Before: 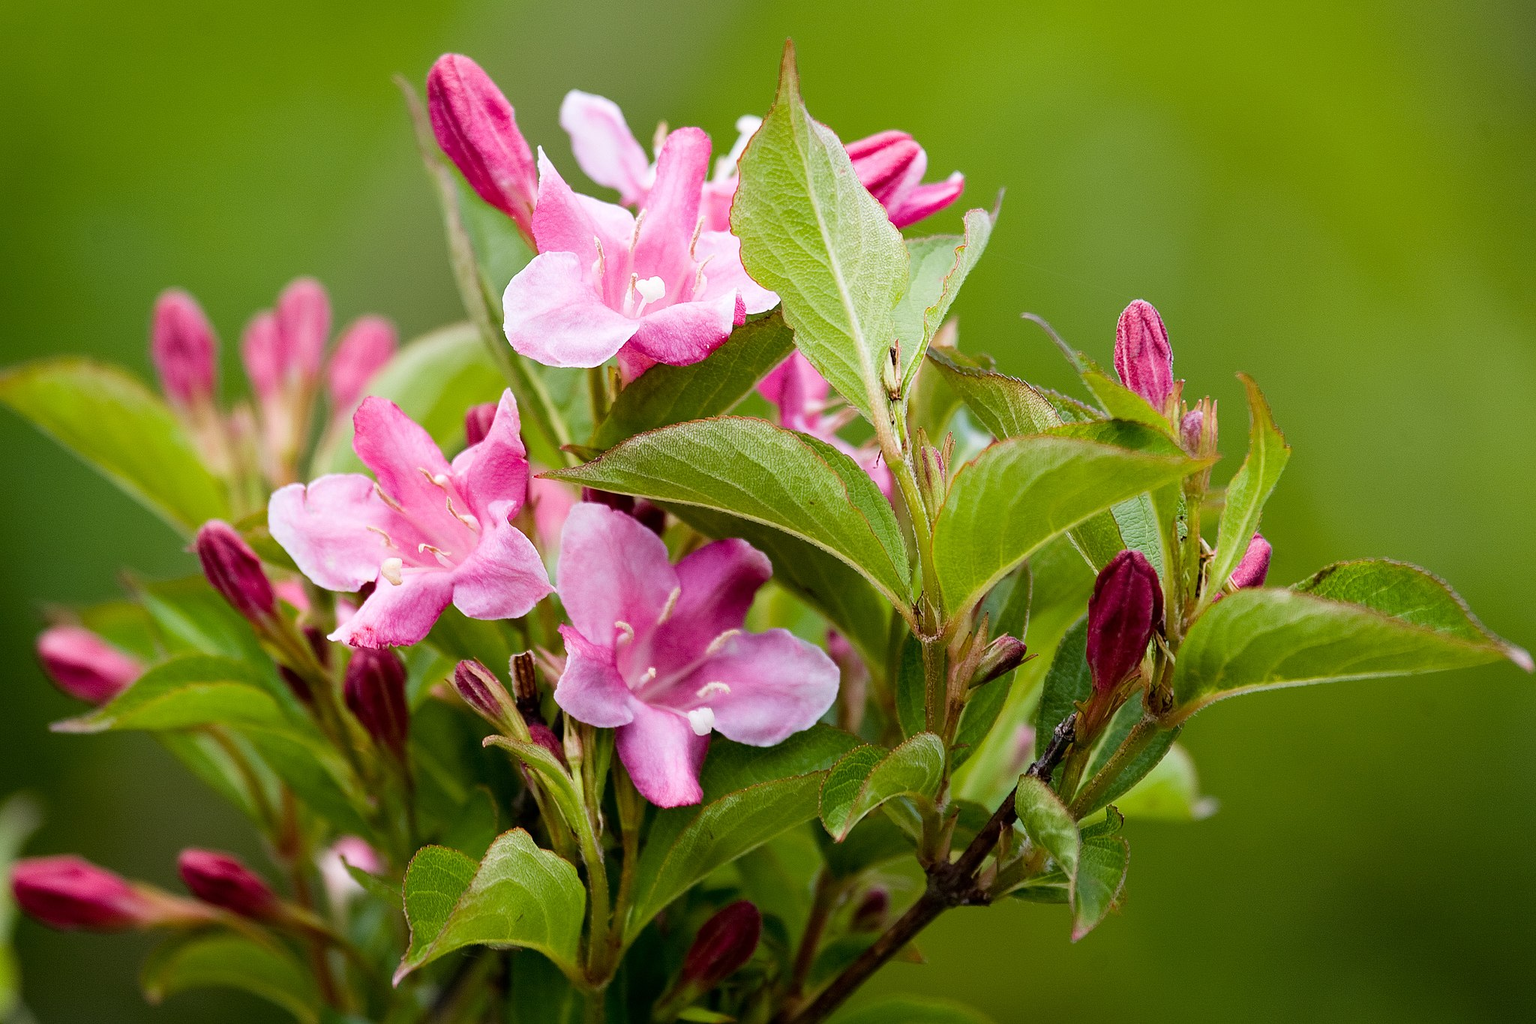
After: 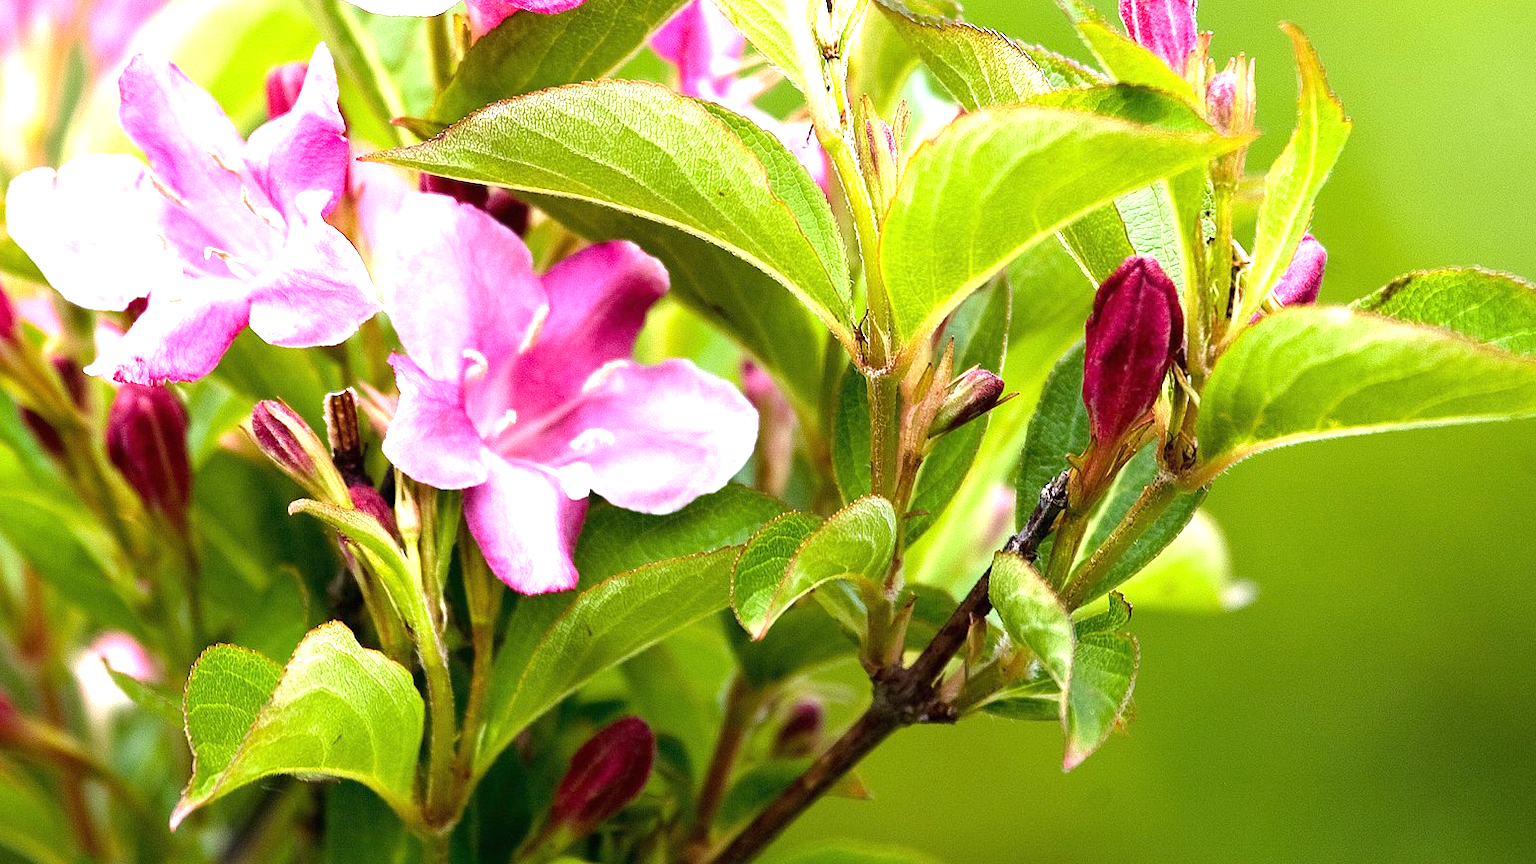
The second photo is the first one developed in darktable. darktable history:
exposure: black level correction 0, exposure 1.463 EV, compensate highlight preservation false
crop and rotate: left 17.176%, top 34.761%, right 6.783%, bottom 1.051%
